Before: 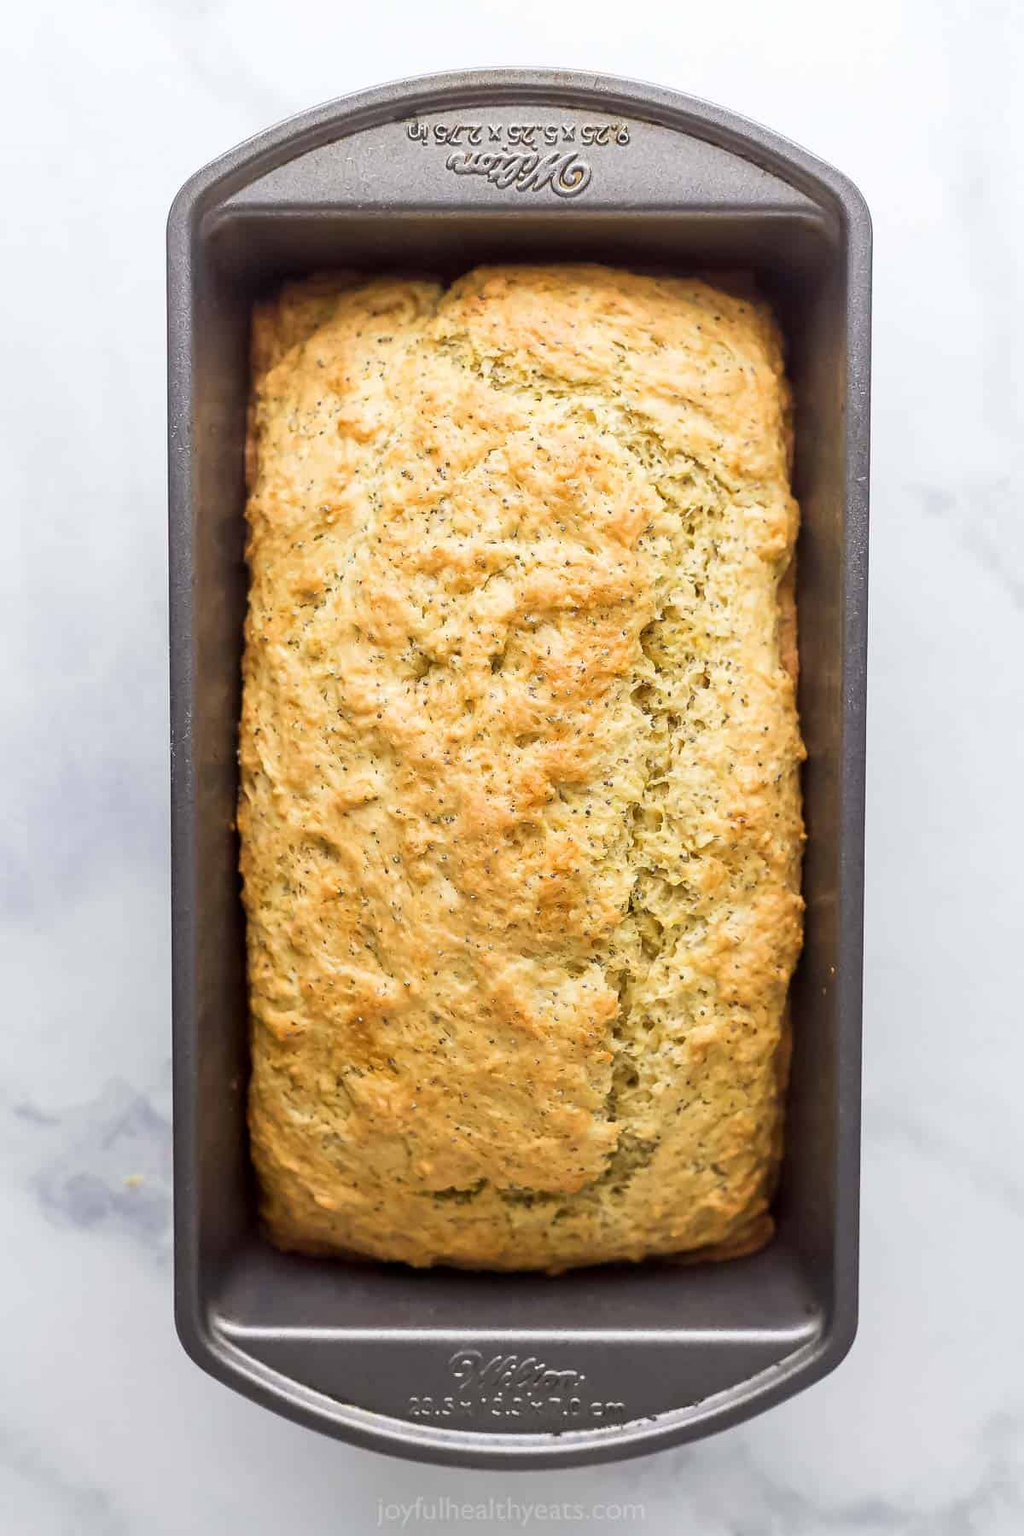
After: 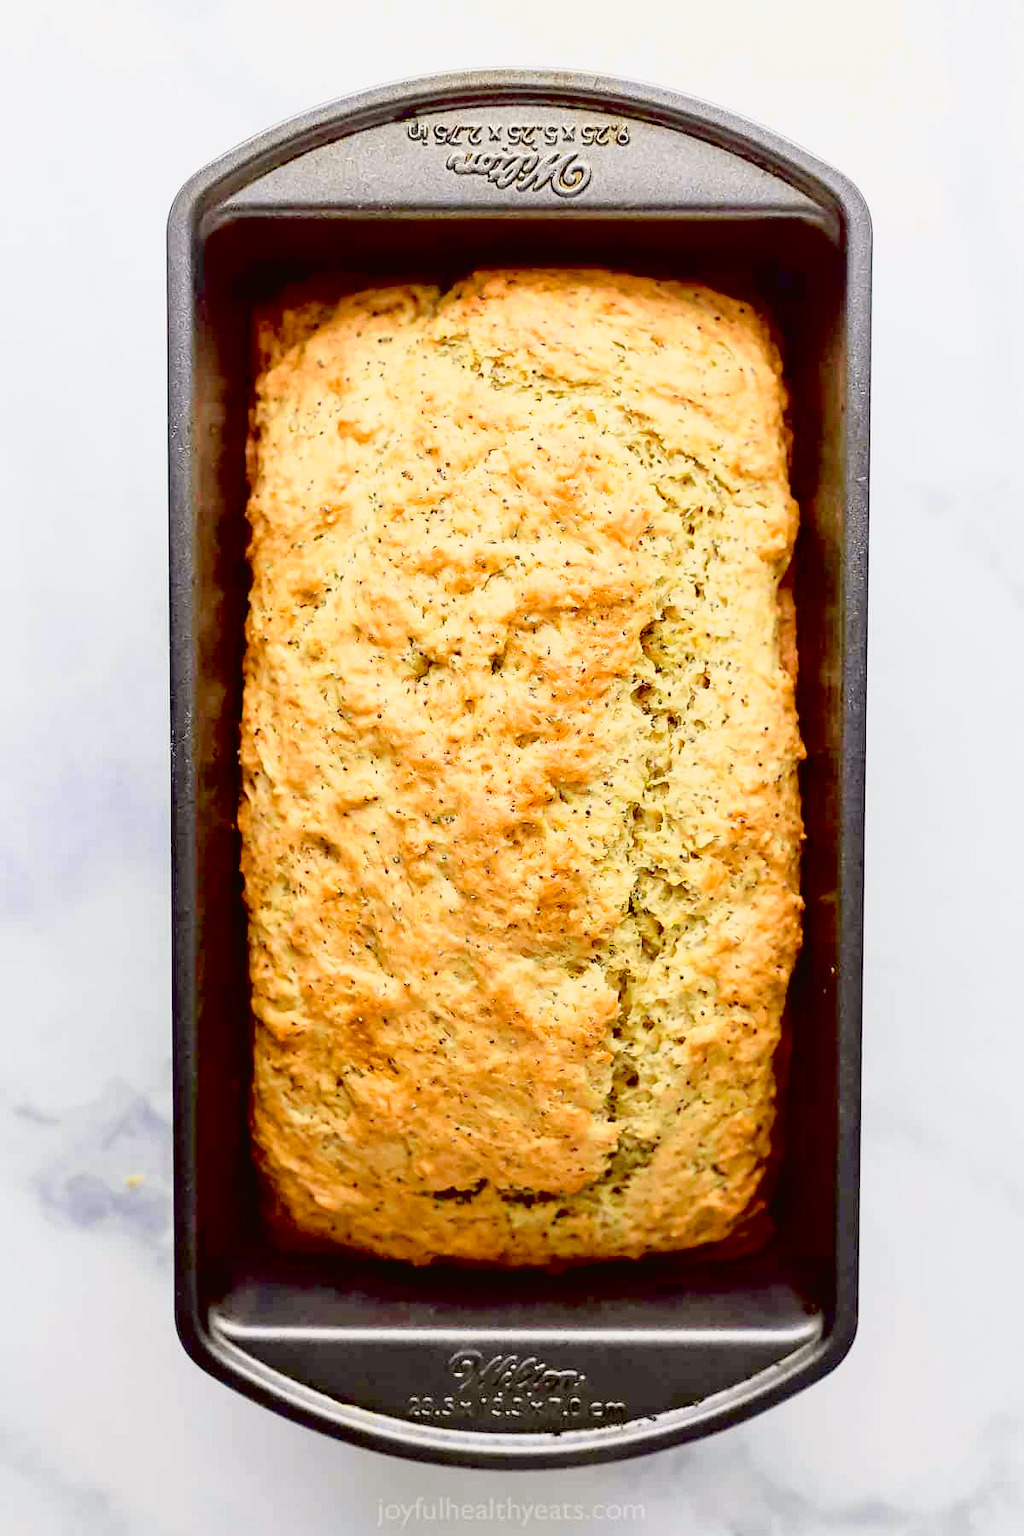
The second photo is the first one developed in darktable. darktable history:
exposure: black level correction 0.047, exposure 0.012 EV, compensate highlight preservation false
tone curve: curves: ch0 [(0, 0.021) (0.049, 0.044) (0.152, 0.14) (0.328, 0.377) (0.473, 0.543) (0.663, 0.734) (0.84, 0.899) (1, 0.969)]; ch1 [(0, 0) (0.302, 0.331) (0.427, 0.433) (0.472, 0.47) (0.502, 0.503) (0.527, 0.524) (0.564, 0.591) (0.602, 0.632) (0.677, 0.701) (0.859, 0.885) (1, 1)]; ch2 [(0, 0) (0.33, 0.301) (0.447, 0.44) (0.487, 0.496) (0.502, 0.516) (0.535, 0.563) (0.565, 0.6) (0.618, 0.629) (1, 1)], color space Lab, independent channels, preserve colors none
